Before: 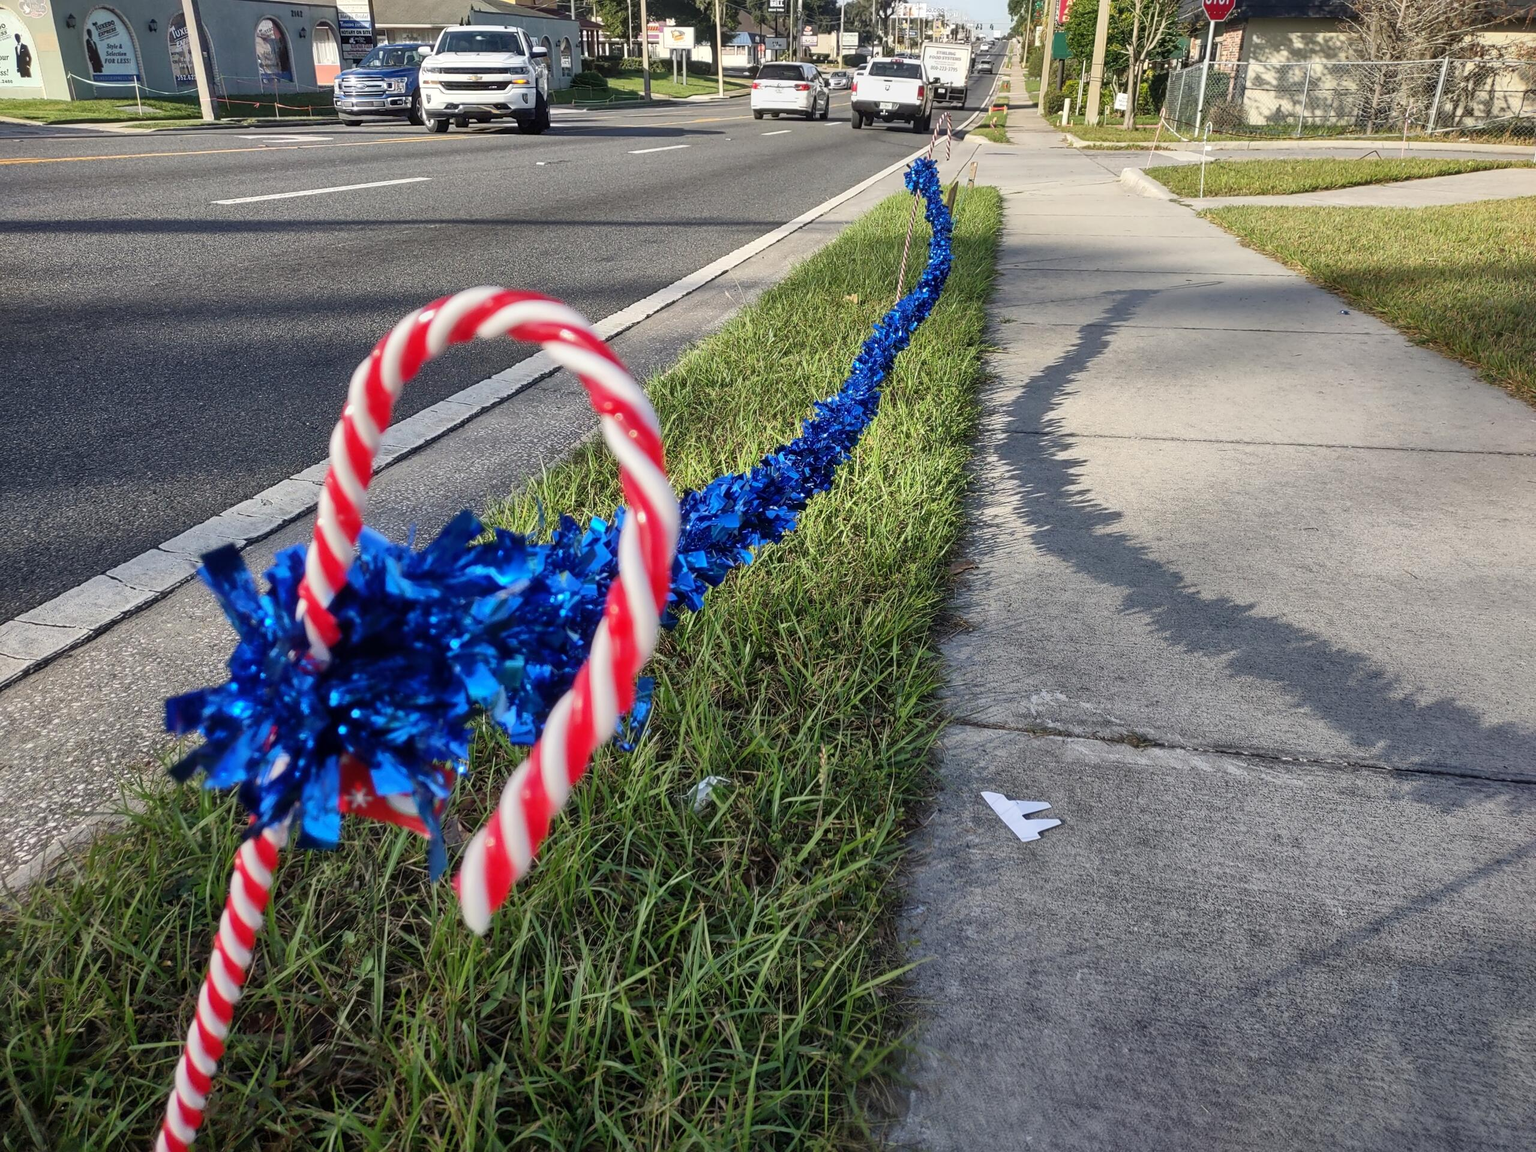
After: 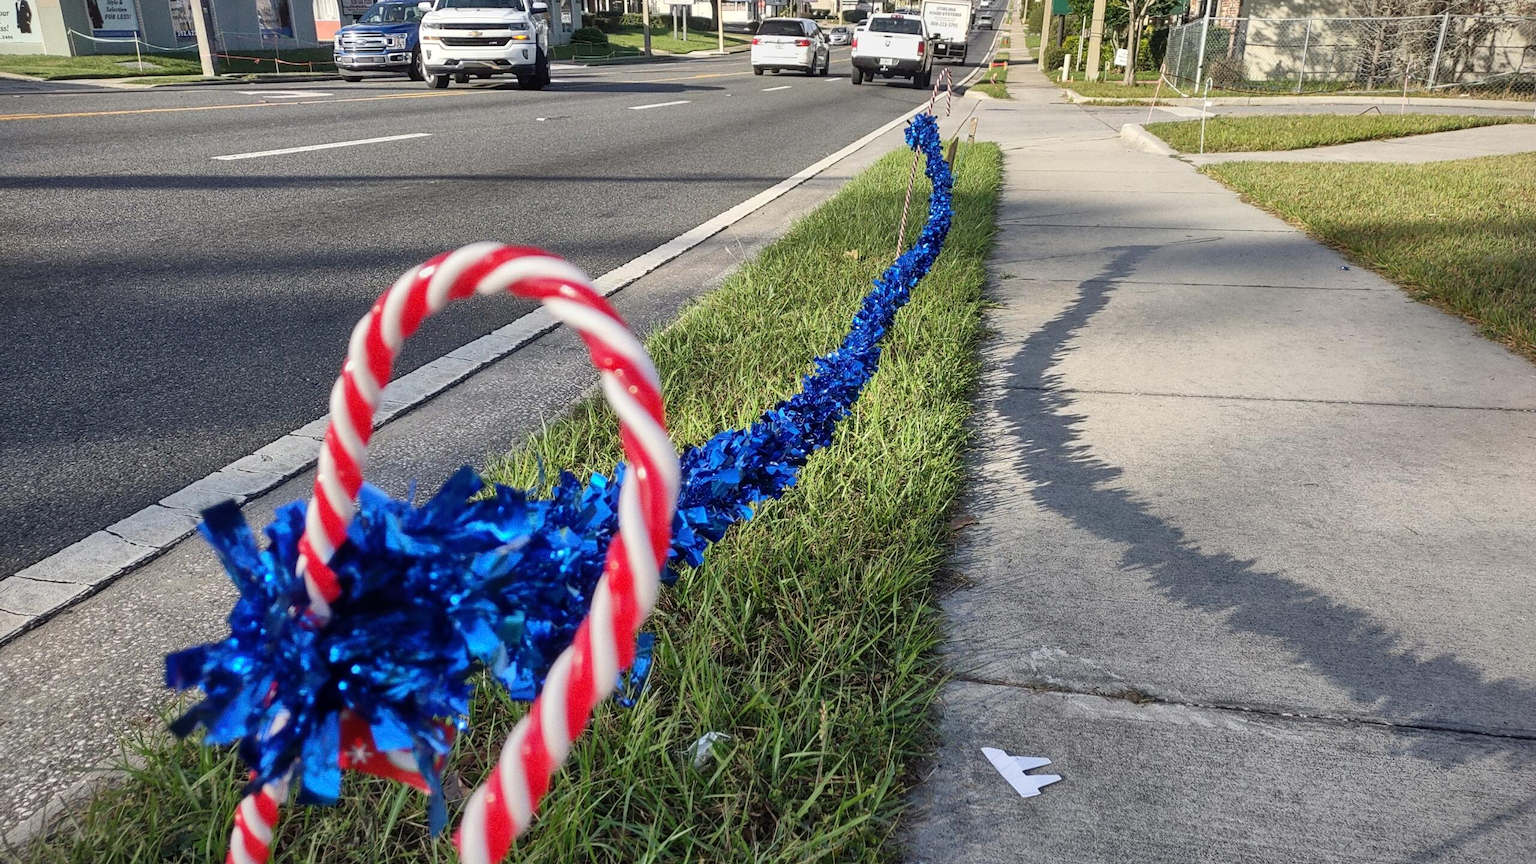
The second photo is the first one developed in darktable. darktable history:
crop: top 3.857%, bottom 21.132%
grain: coarseness 0.09 ISO
vignetting: fall-off start 100%, brightness -0.282, width/height ratio 1.31
